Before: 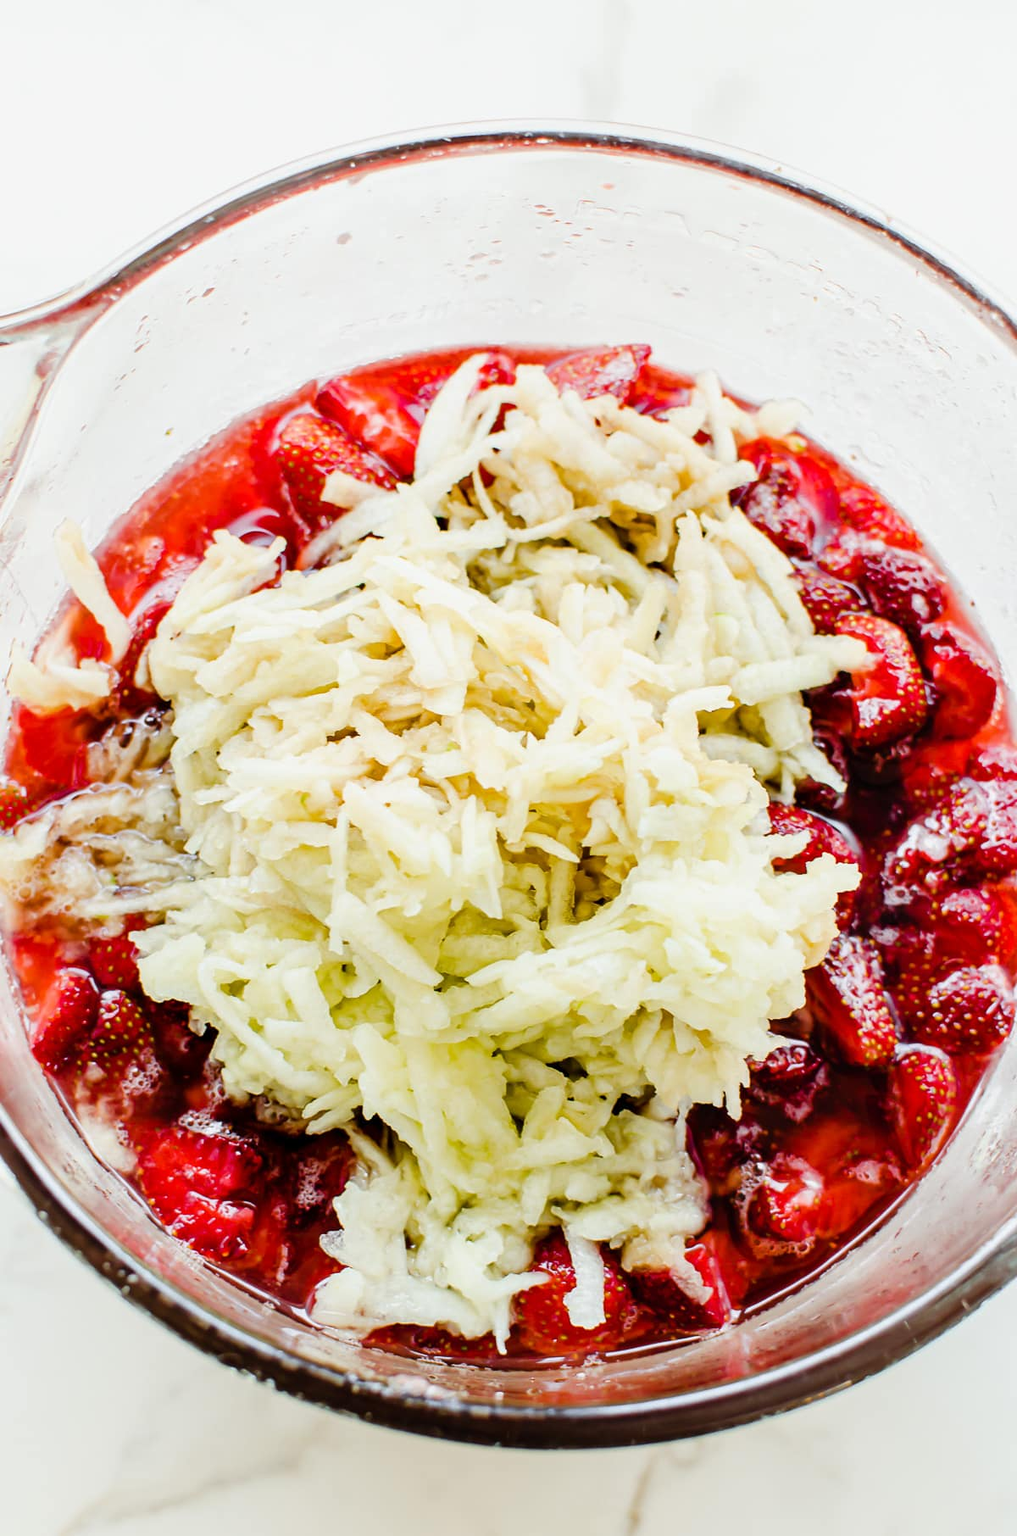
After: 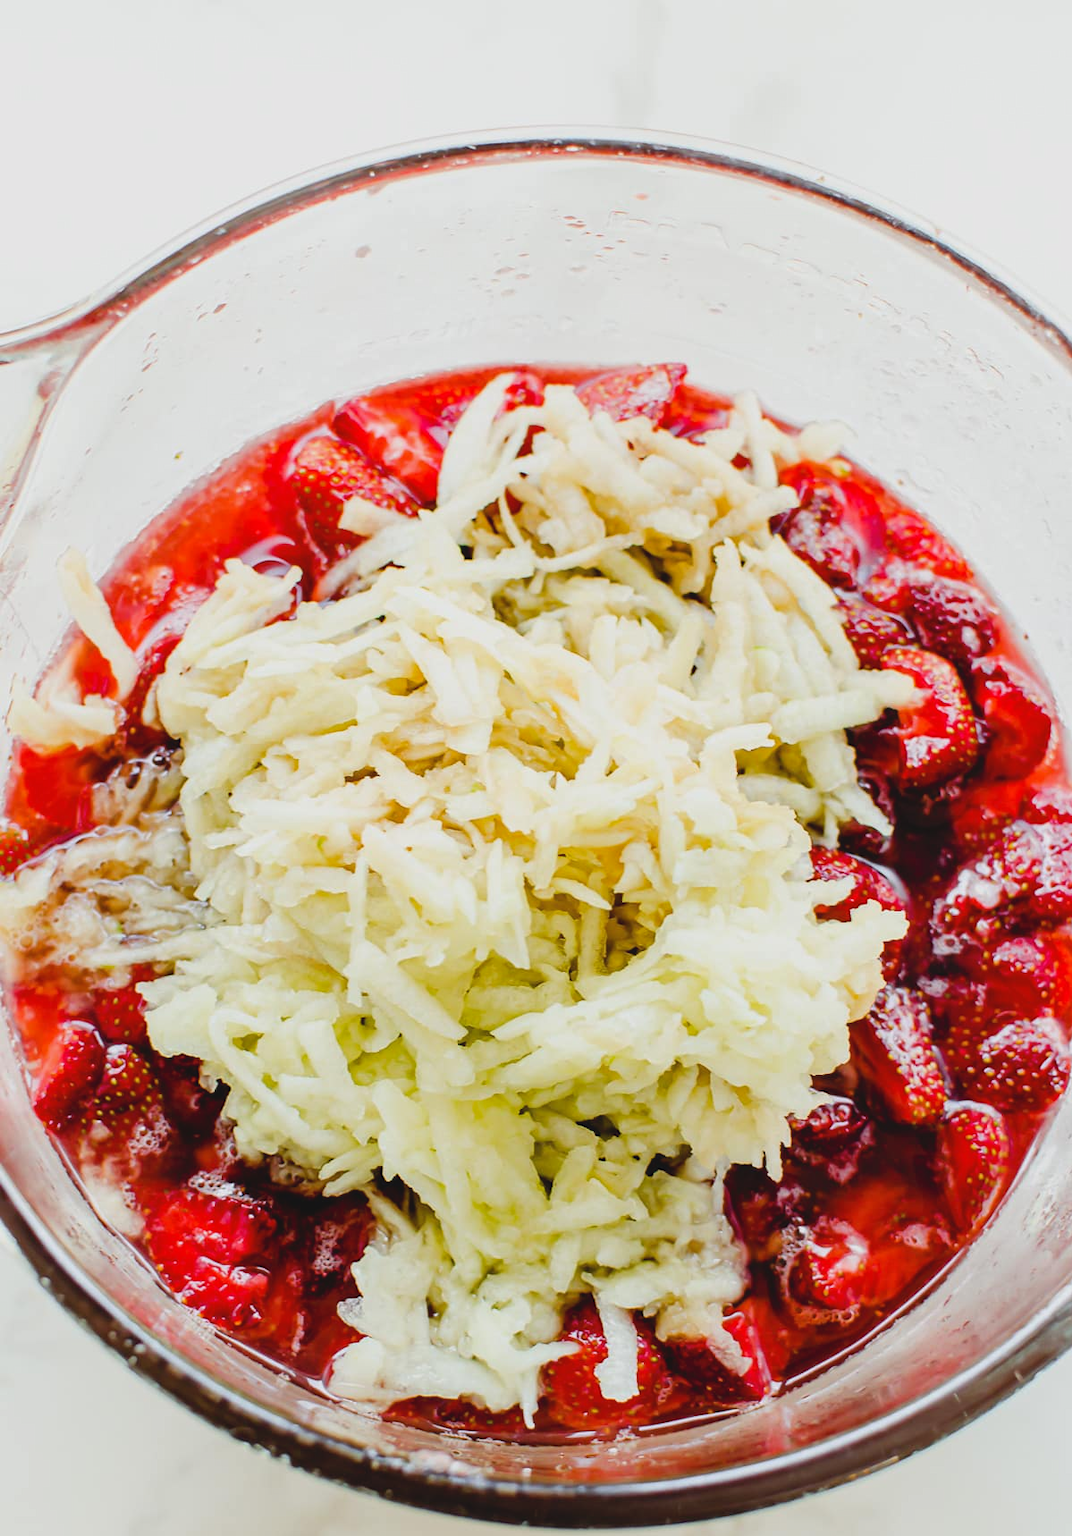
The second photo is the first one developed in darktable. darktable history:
crop and rotate: top 0.011%, bottom 5.151%
contrast brightness saturation: contrast -0.124
